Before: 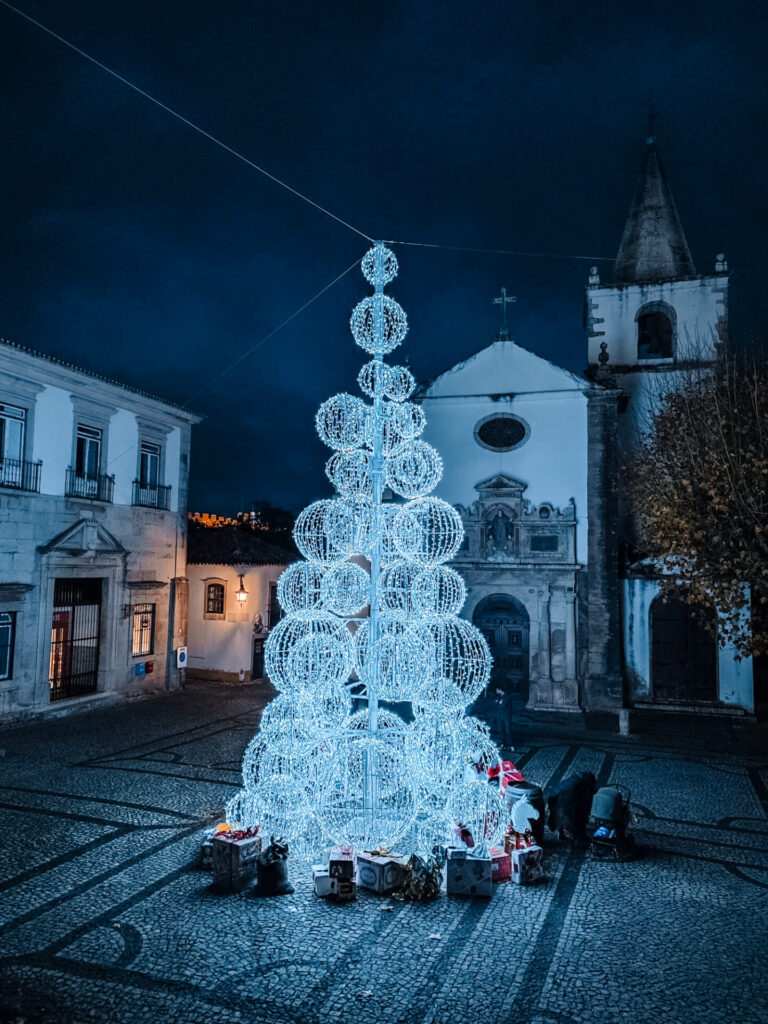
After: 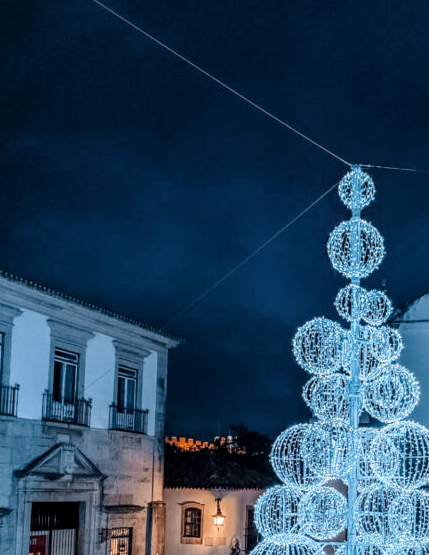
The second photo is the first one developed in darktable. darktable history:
local contrast: detail 130%
crop and rotate: left 3.02%, top 7.486%, right 41.116%, bottom 38.301%
